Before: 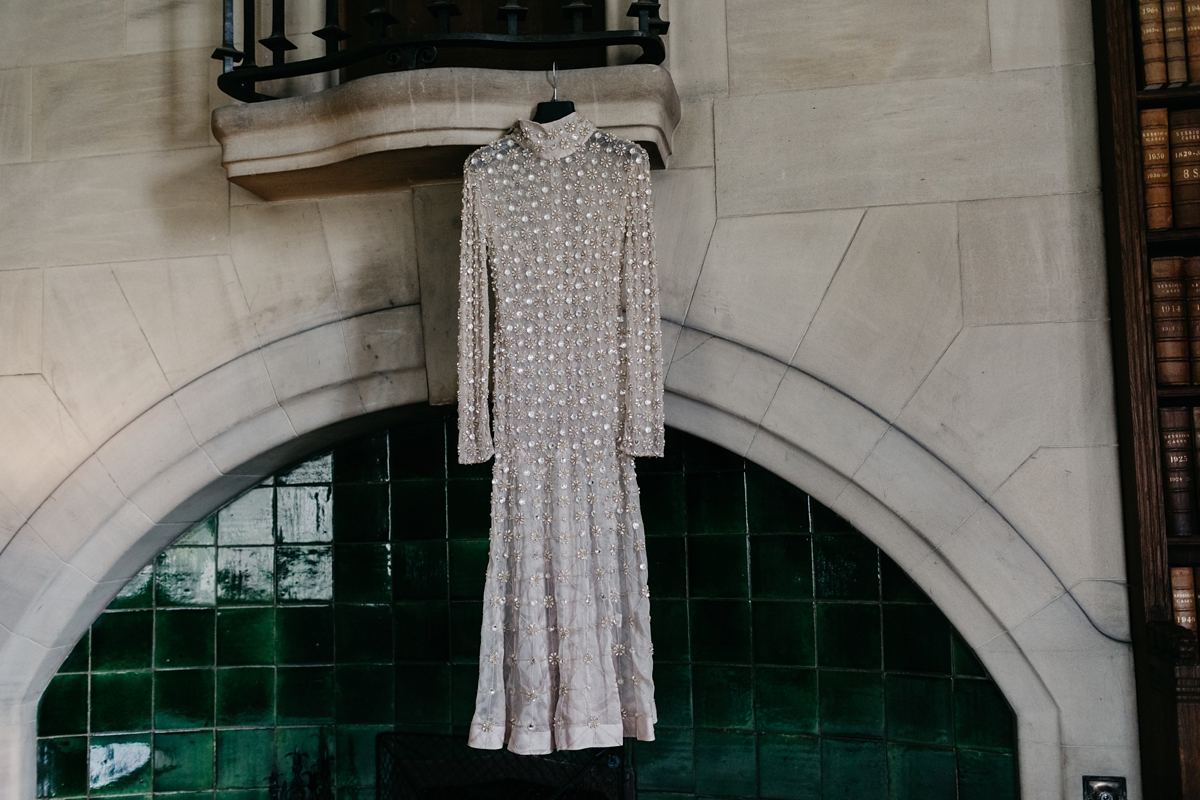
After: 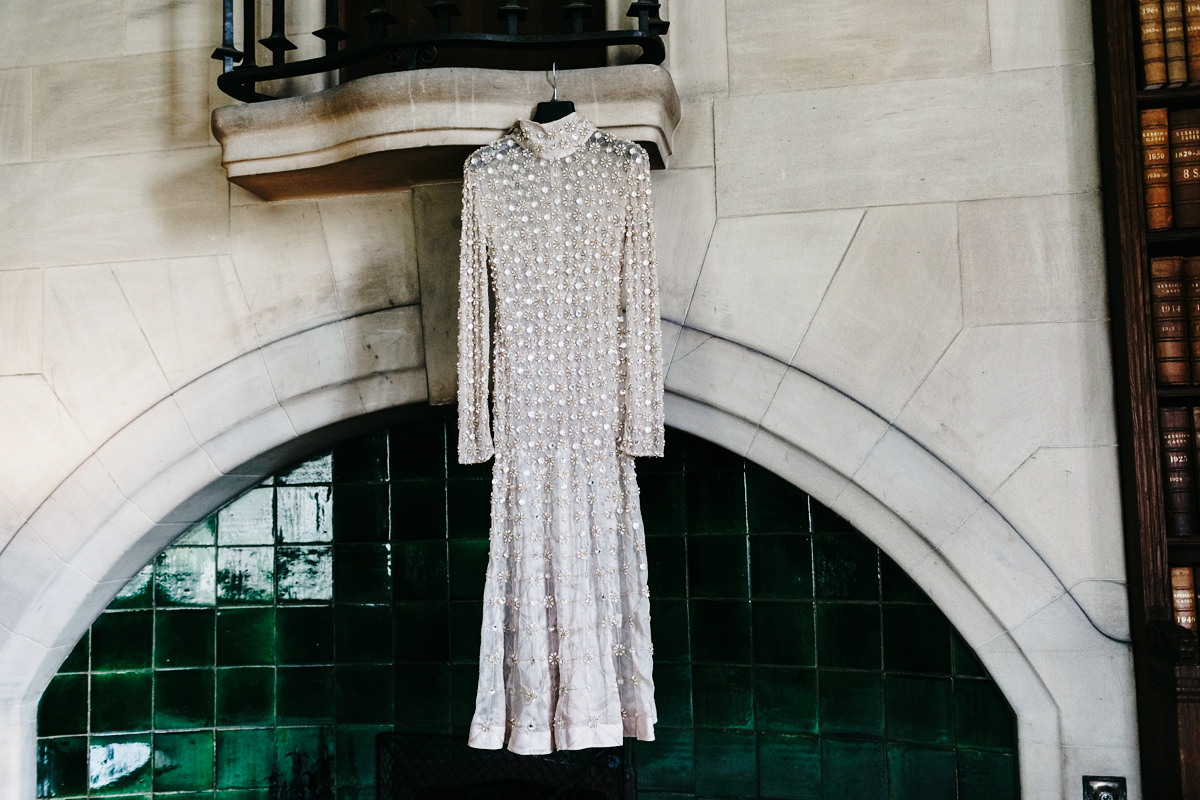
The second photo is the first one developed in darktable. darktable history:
white balance: red 0.982, blue 1.018
tone equalizer: on, module defaults
base curve: curves: ch0 [(0, 0) (0.028, 0.03) (0.121, 0.232) (0.46, 0.748) (0.859, 0.968) (1, 1)], preserve colors none
